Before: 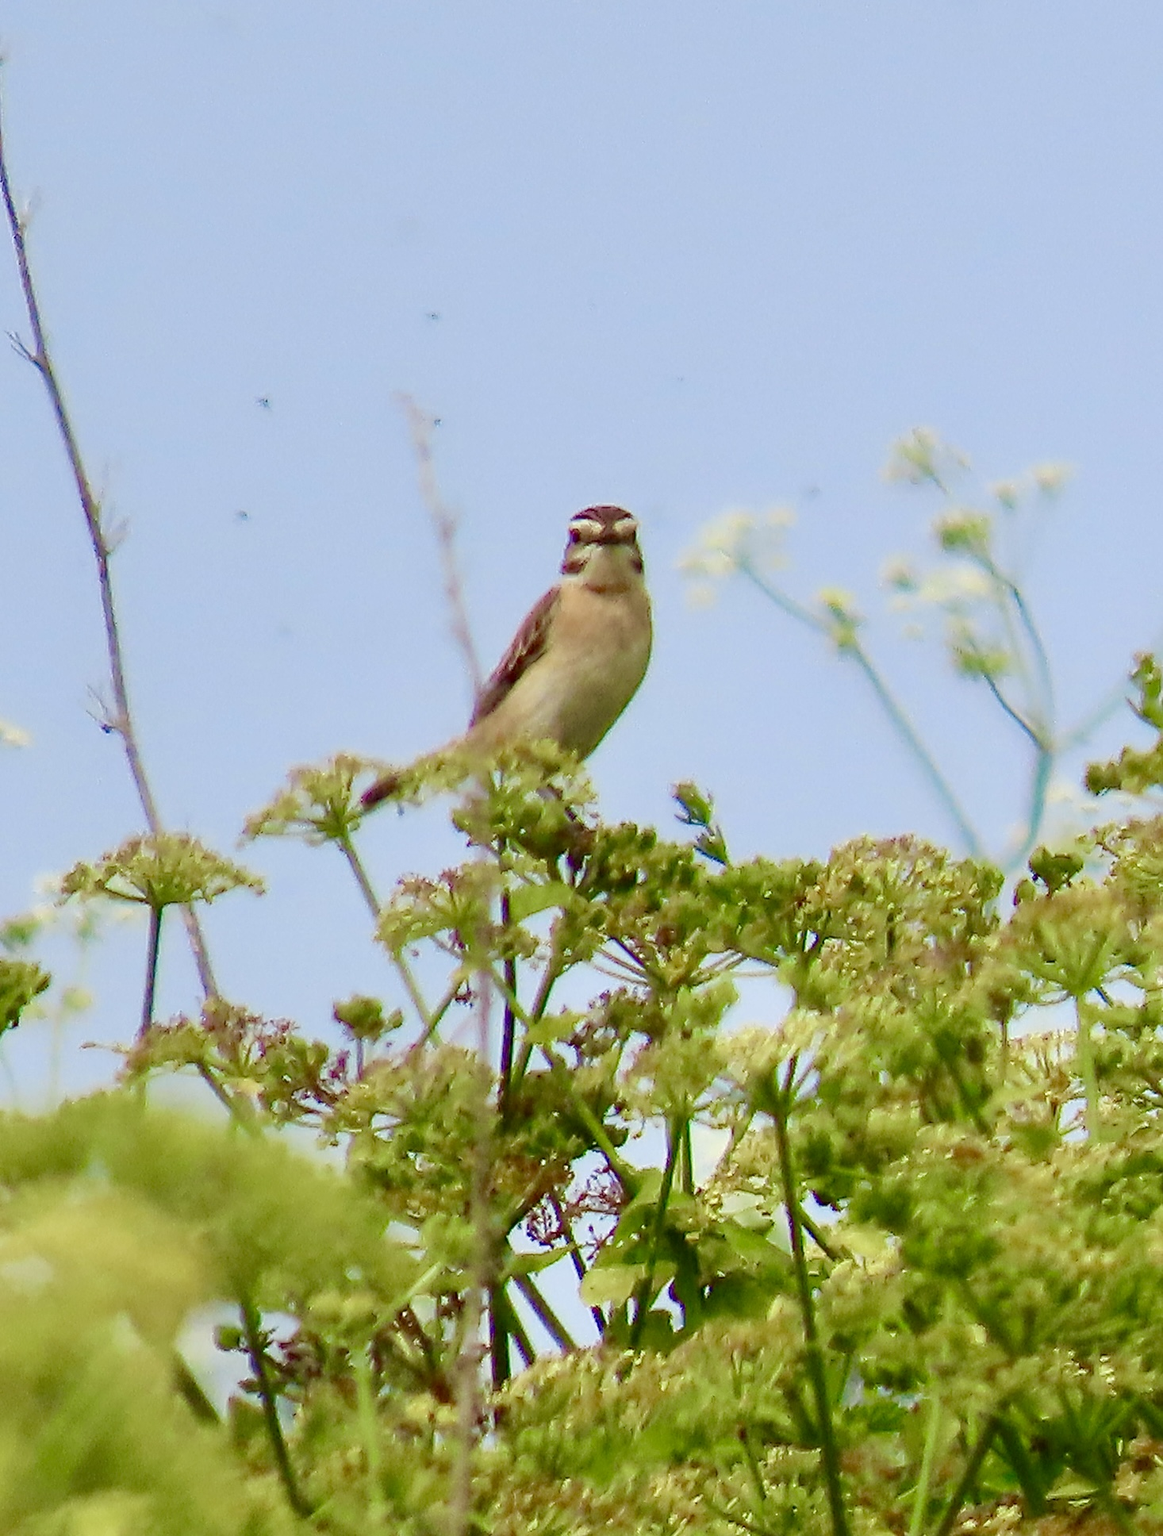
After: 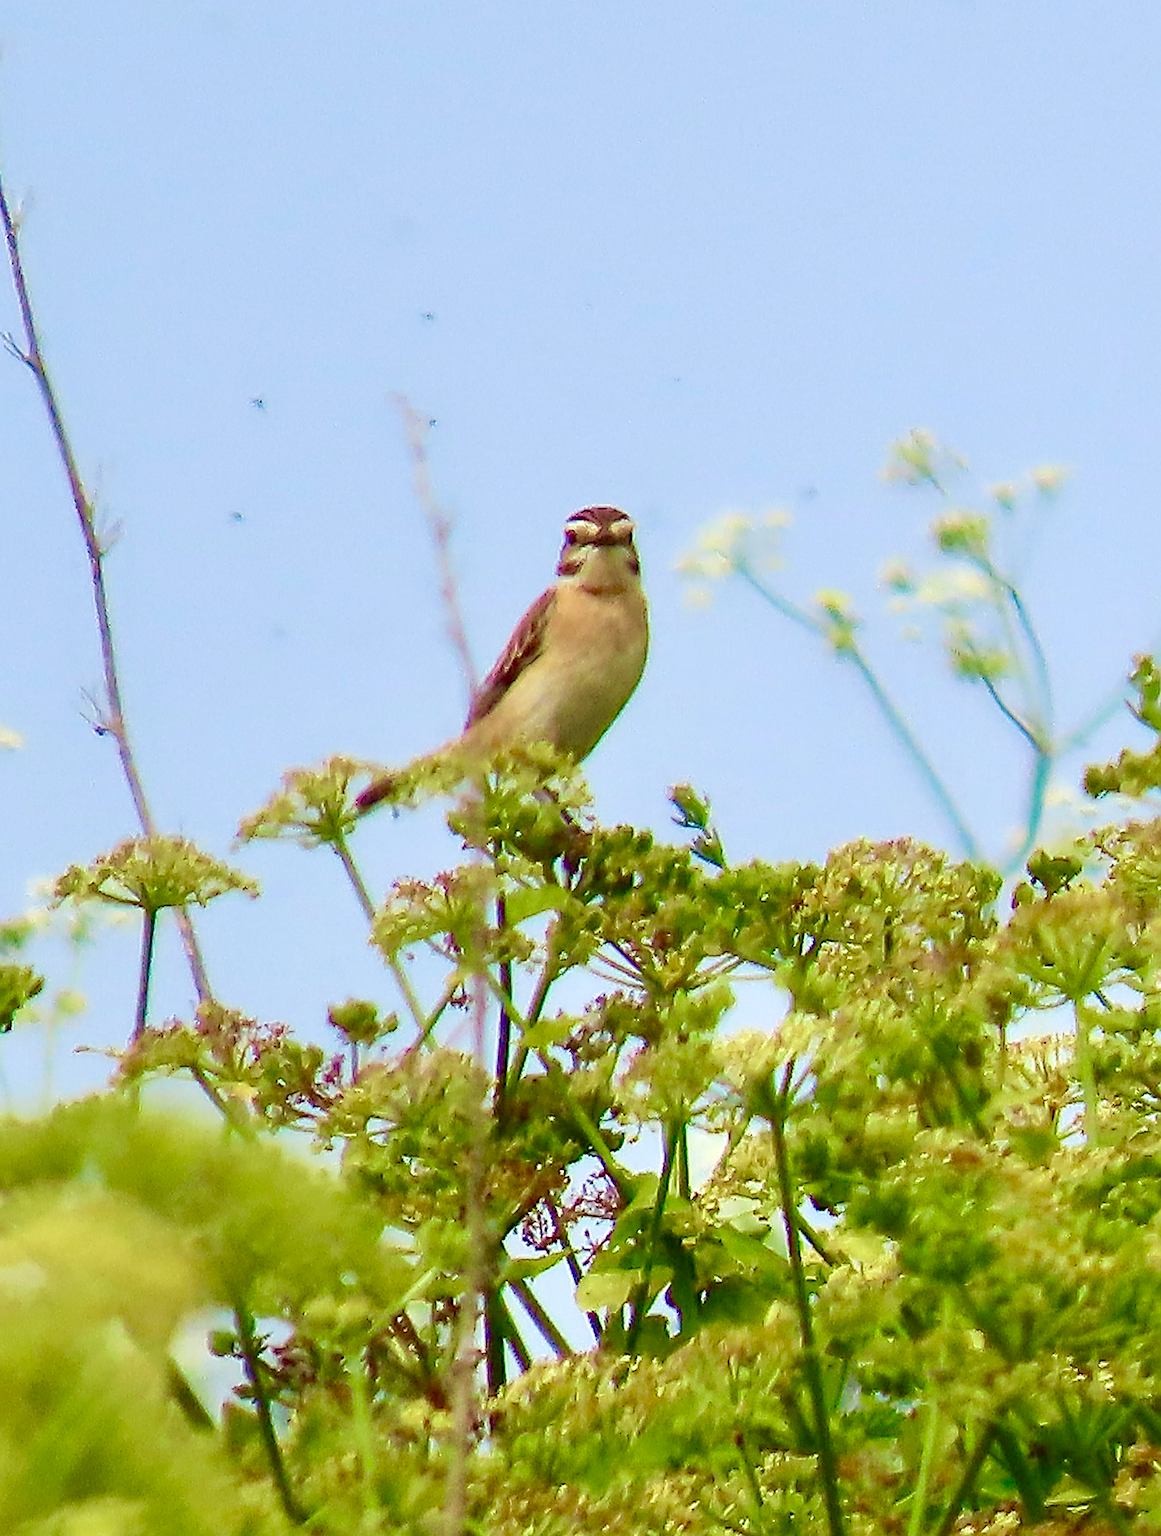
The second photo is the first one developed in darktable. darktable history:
velvia: on, module defaults
crop and rotate: left 0.614%, top 0.179%, bottom 0.309%
exposure: exposure 0.2 EV, compensate highlight preservation false
sharpen: on, module defaults
